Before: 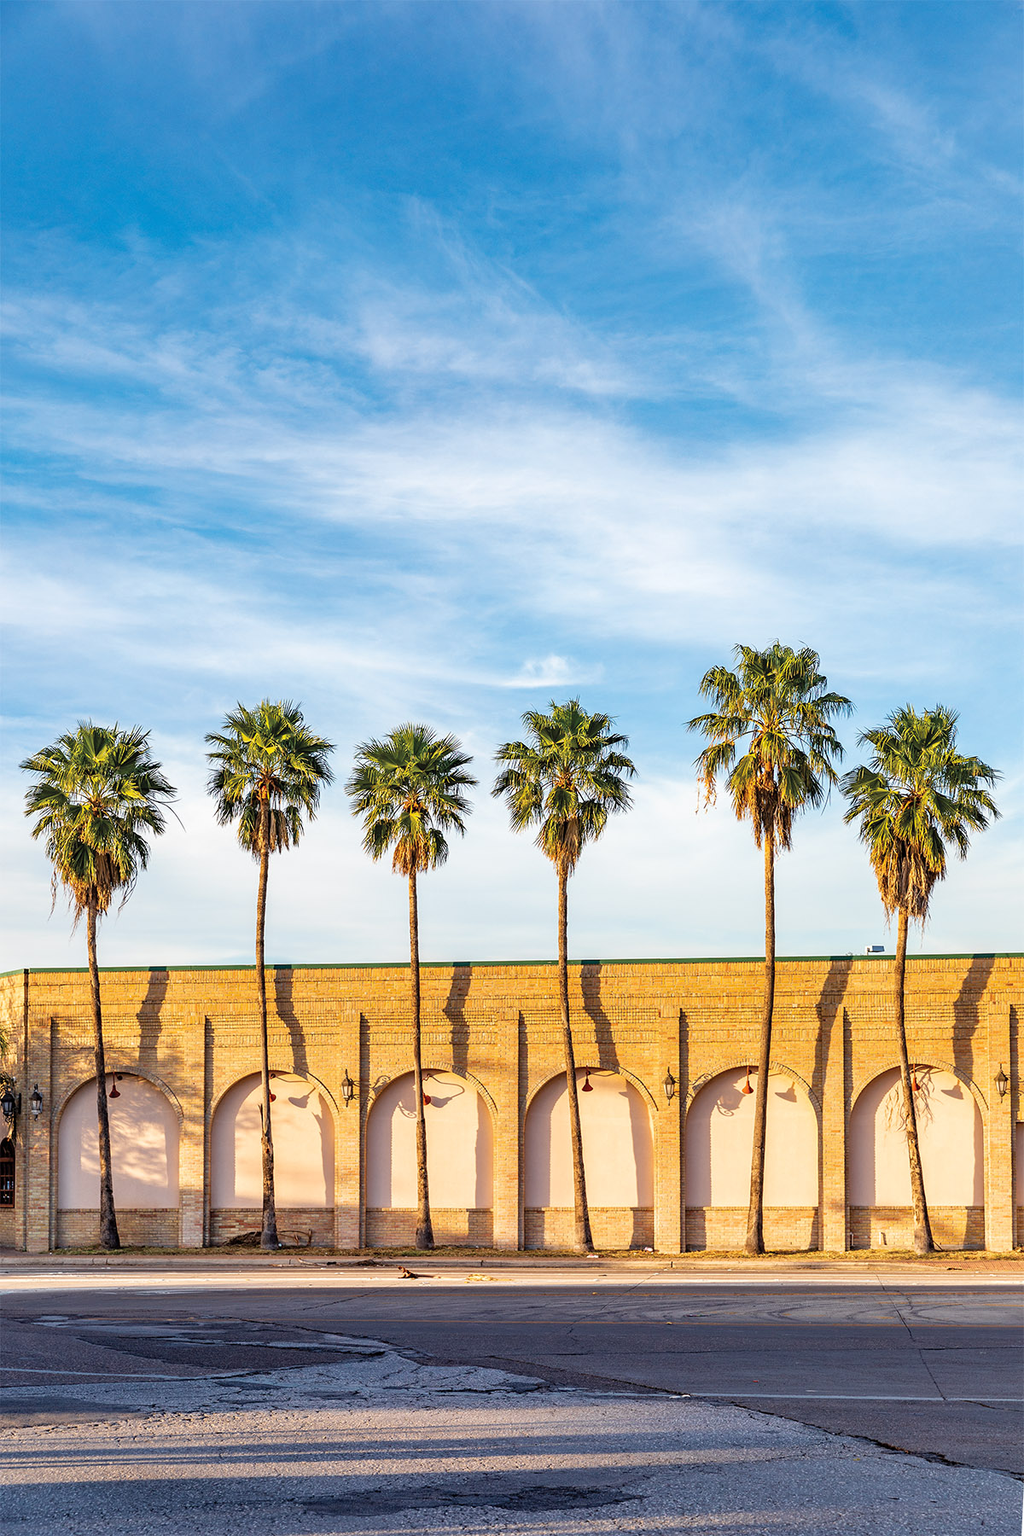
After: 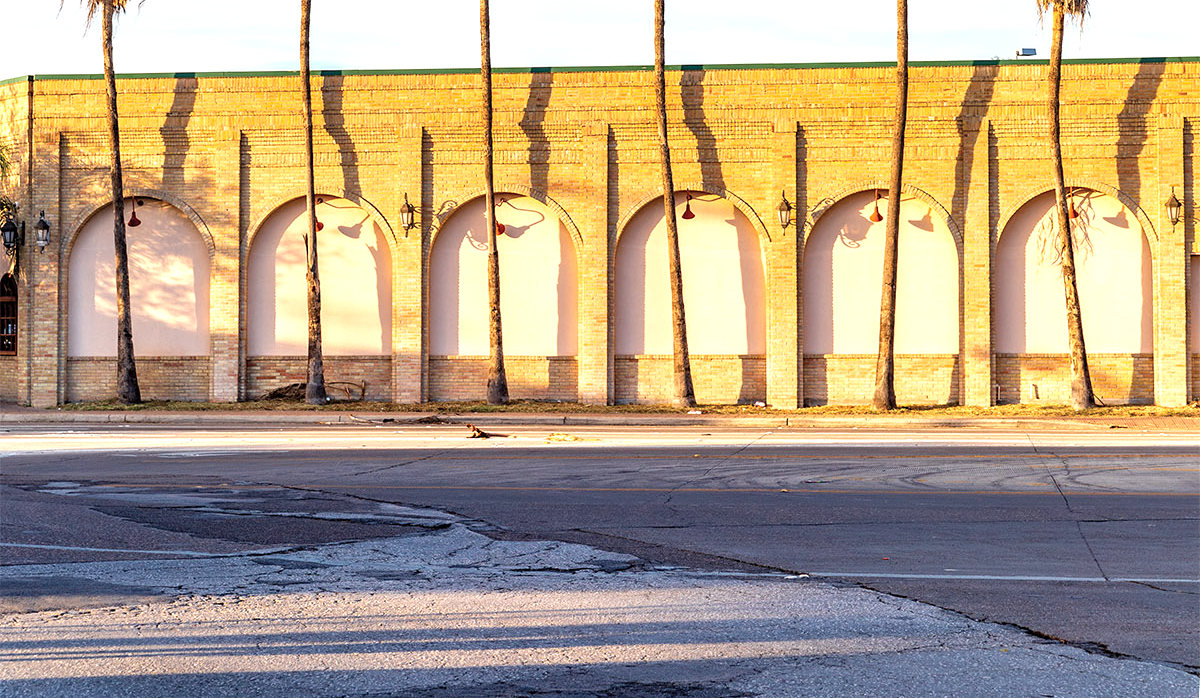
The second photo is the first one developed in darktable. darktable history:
exposure: black level correction 0.001, exposure 0.499 EV, compensate highlight preservation false
crop and rotate: top 58.944%, bottom 2.23%
